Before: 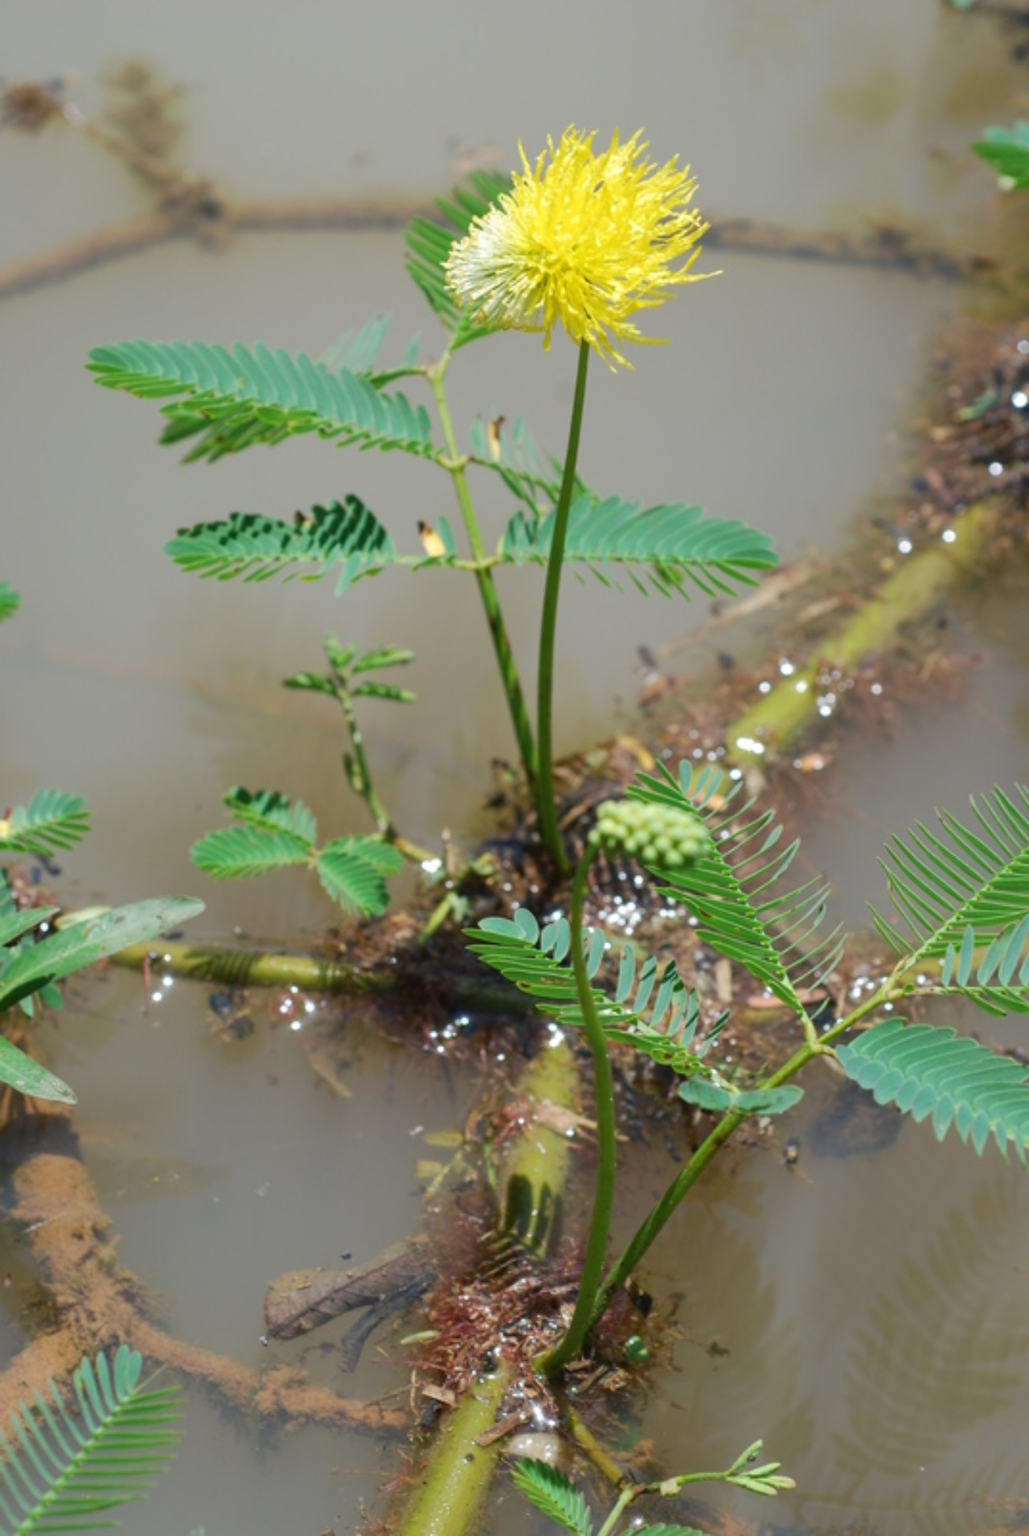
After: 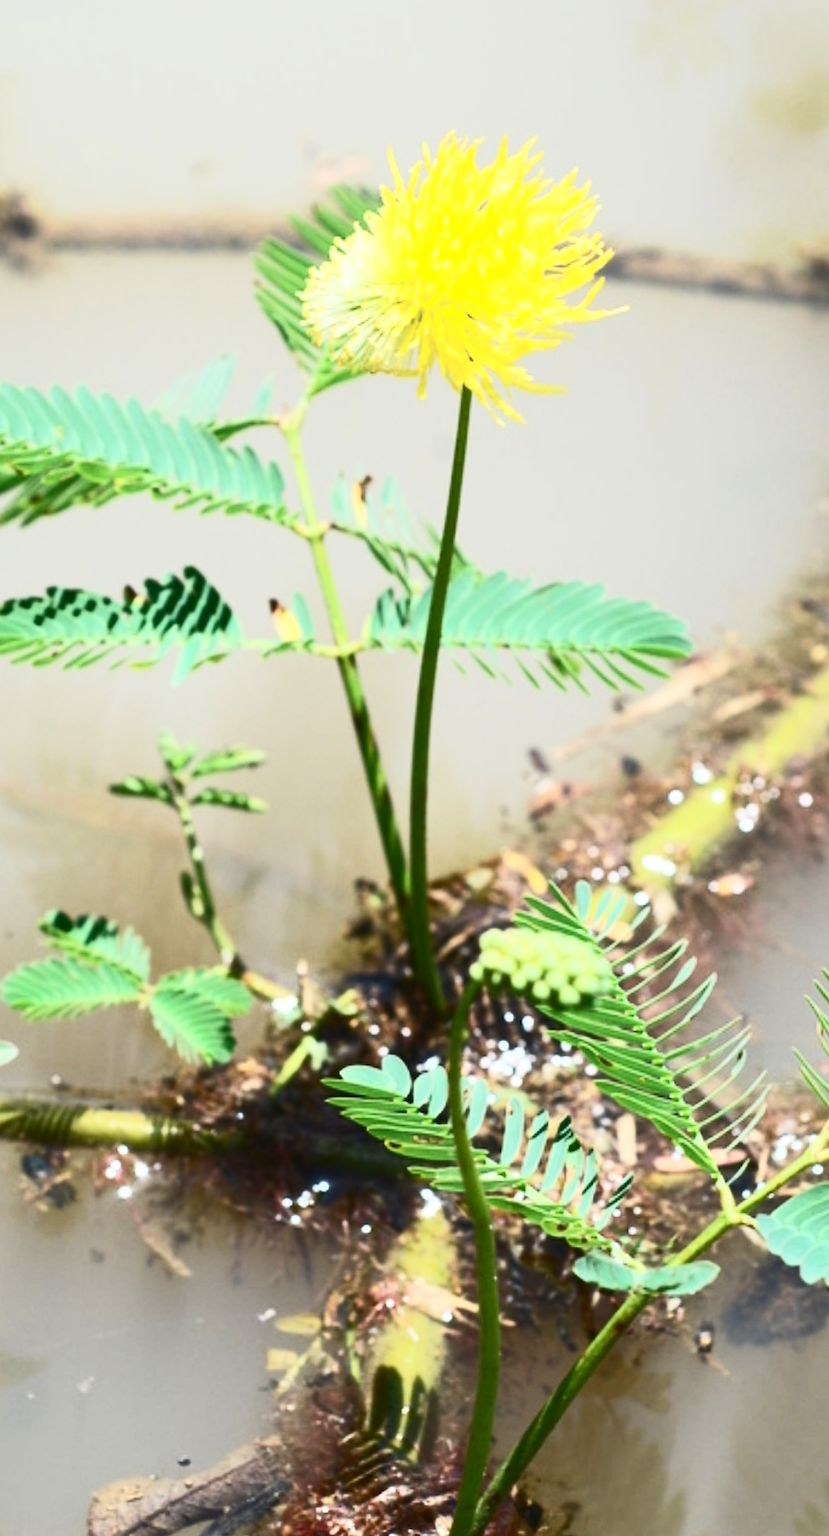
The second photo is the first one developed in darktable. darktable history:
rotate and perspective: rotation 0.174°, lens shift (vertical) 0.013, lens shift (horizontal) 0.019, shear 0.001, automatic cropping original format, crop left 0.007, crop right 0.991, crop top 0.016, crop bottom 0.997
crop: left 18.479%, right 12.2%, bottom 13.971%
contrast brightness saturation: contrast 0.62, brightness 0.34, saturation 0.14
